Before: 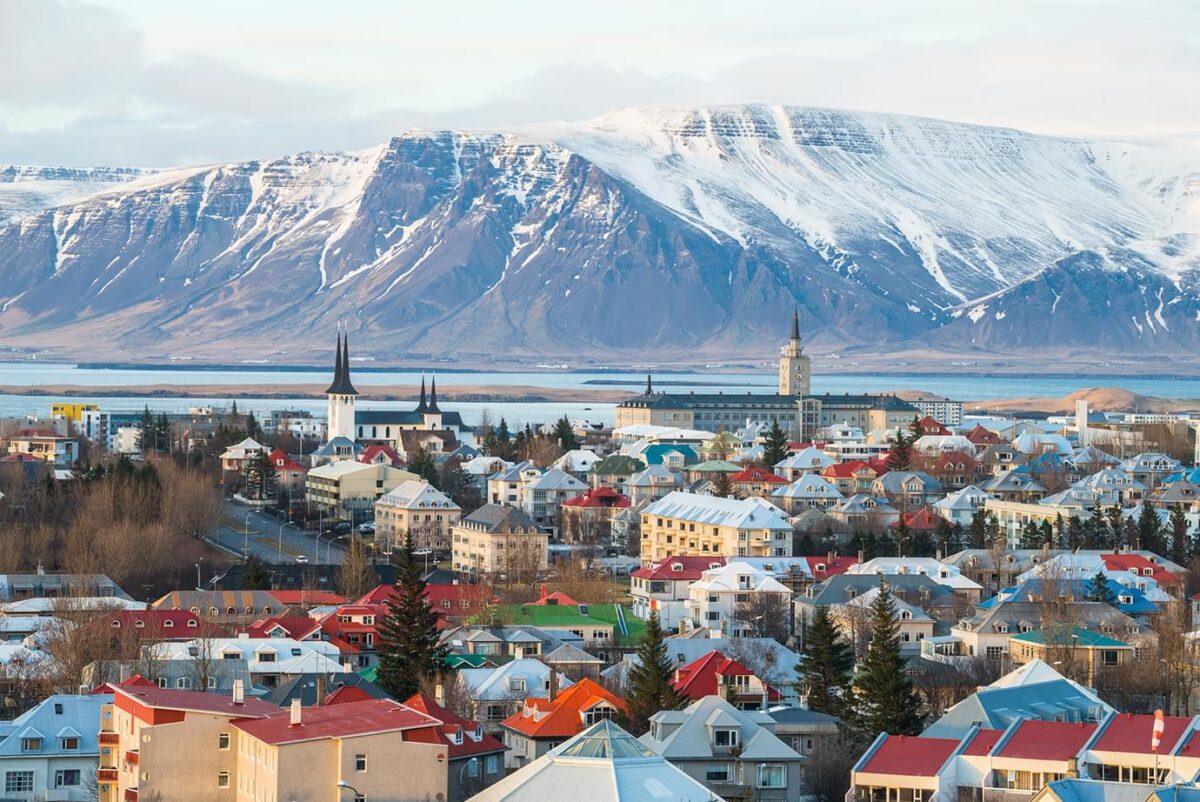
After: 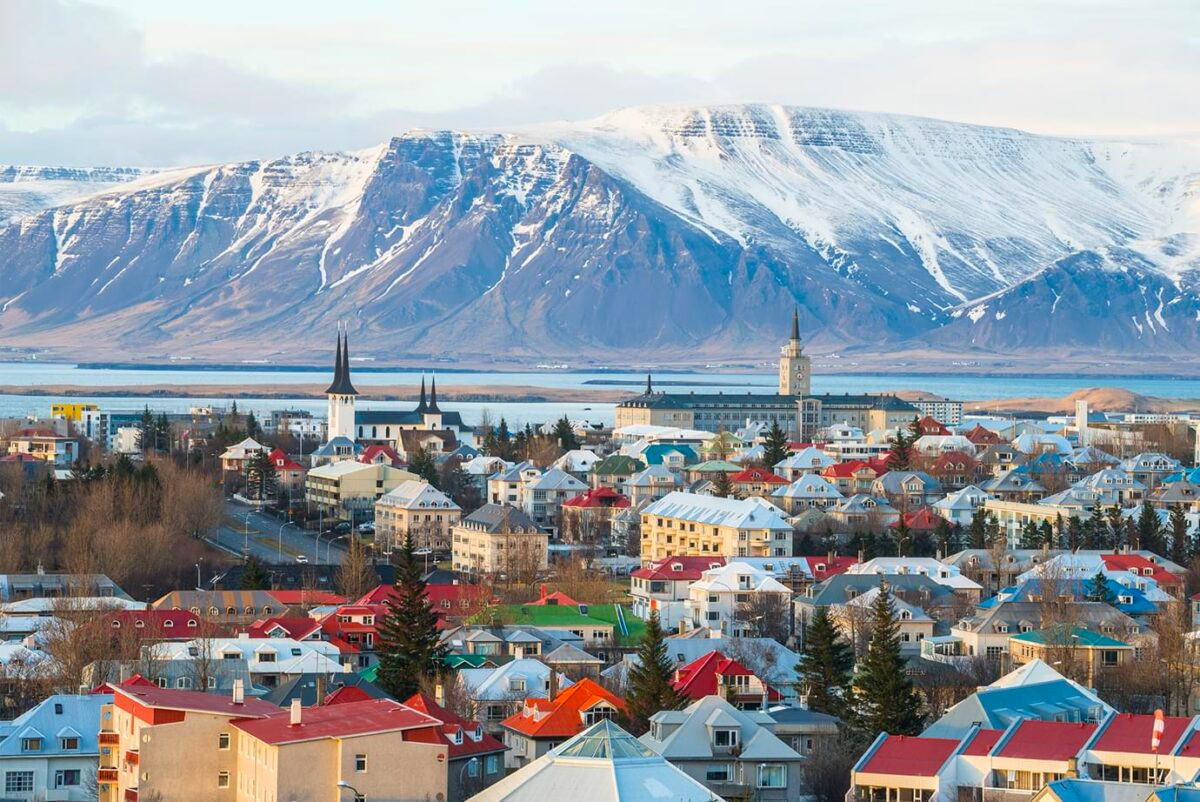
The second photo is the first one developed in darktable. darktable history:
white balance: emerald 1
contrast brightness saturation: saturation 0.18
